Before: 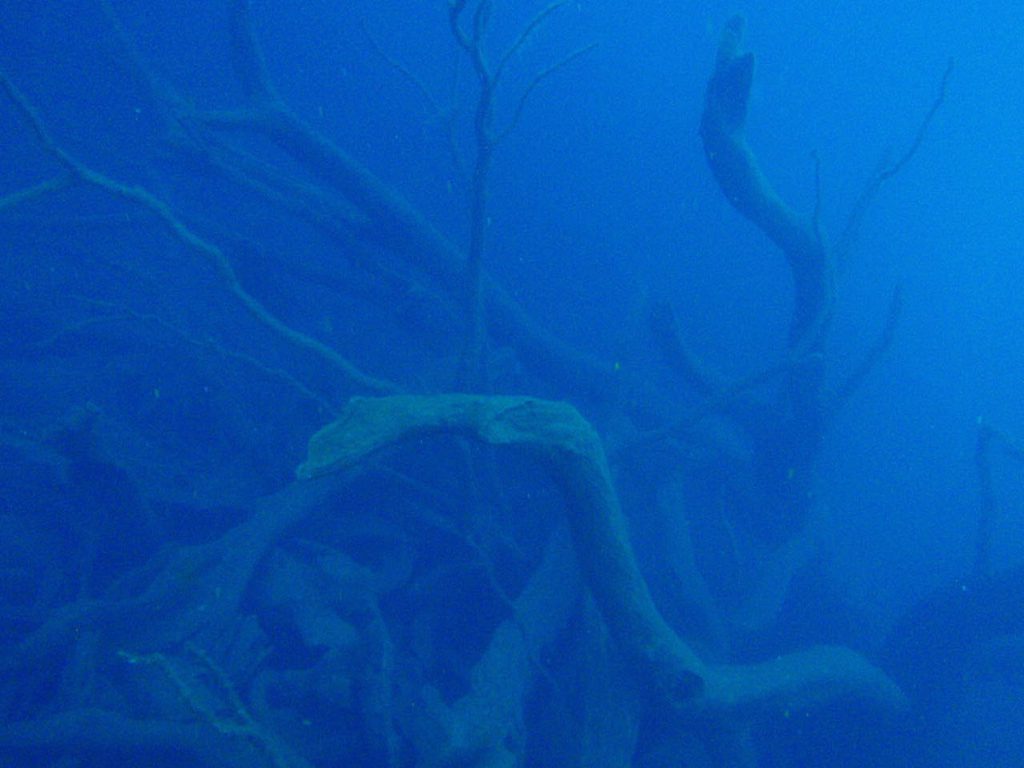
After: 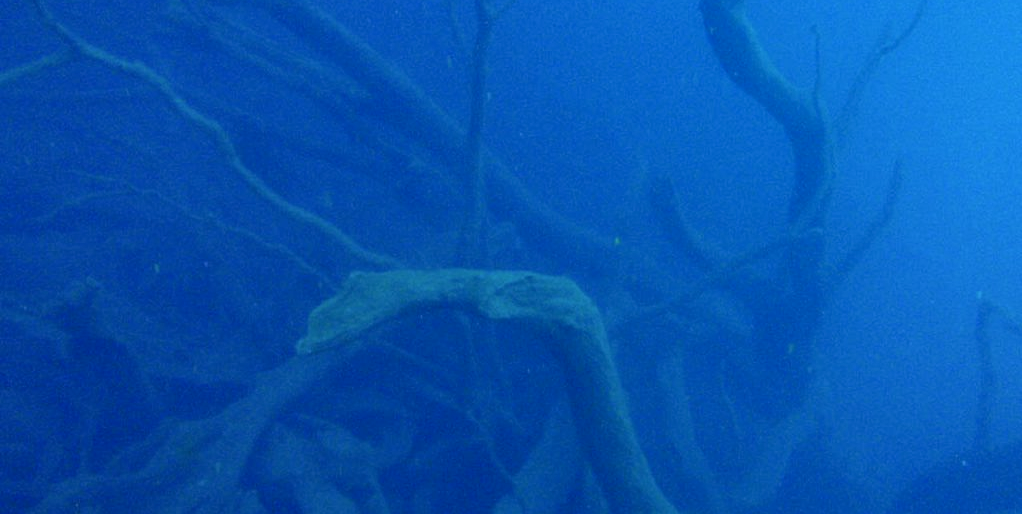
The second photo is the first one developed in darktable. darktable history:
local contrast: on, module defaults
crop: top 16.299%, bottom 16.772%
